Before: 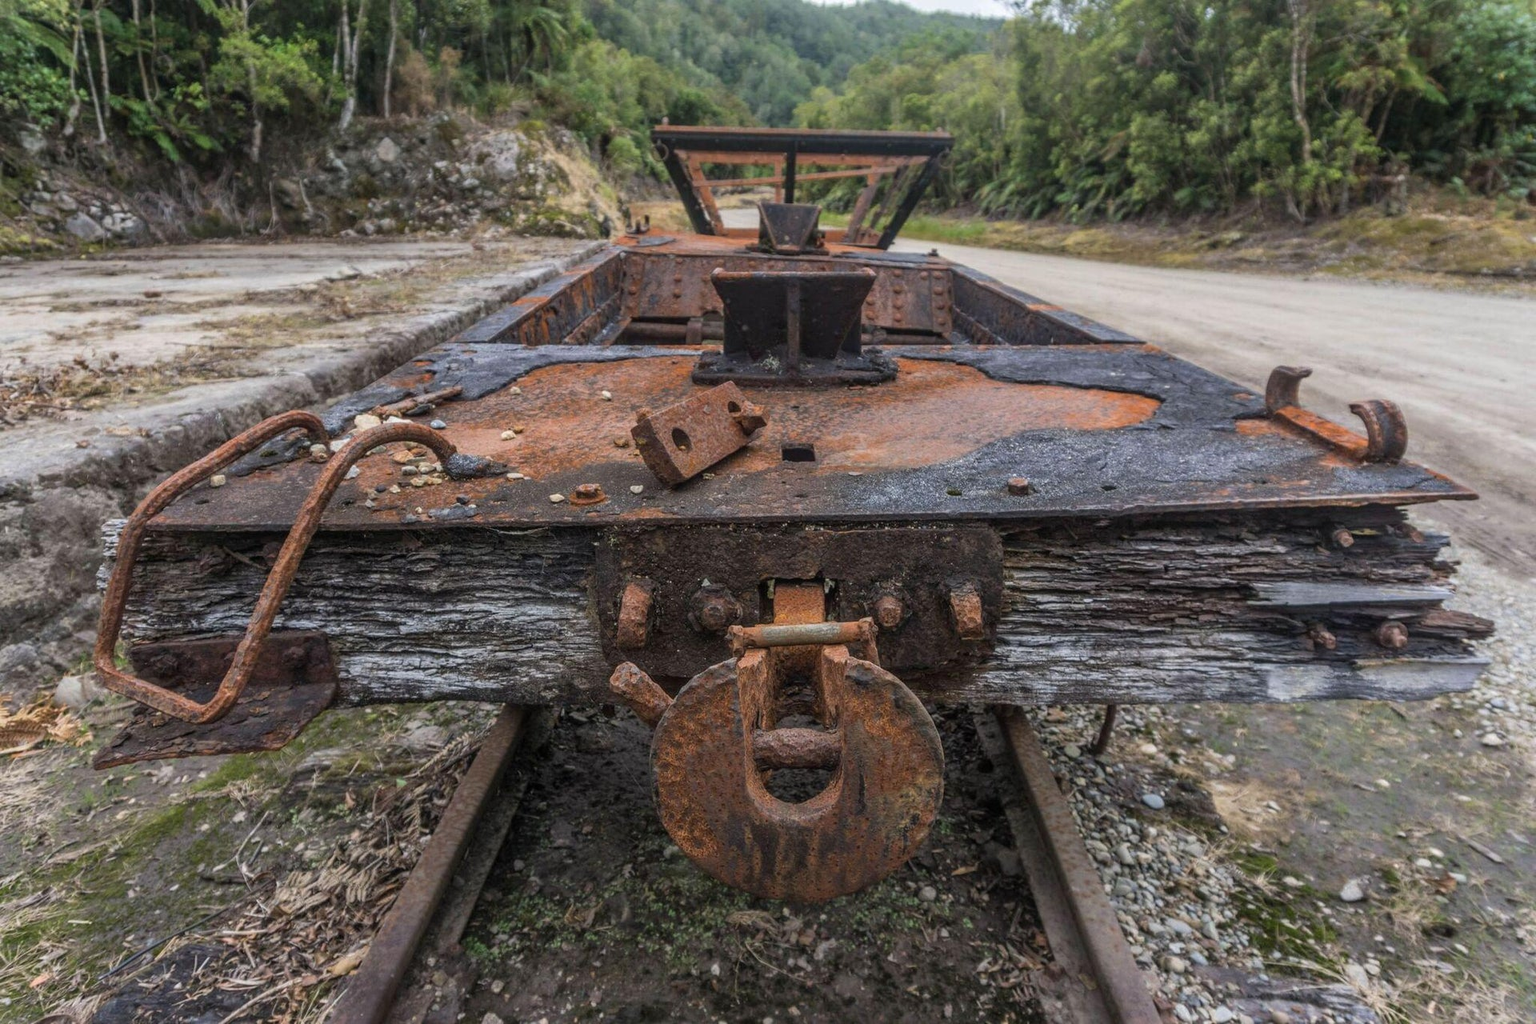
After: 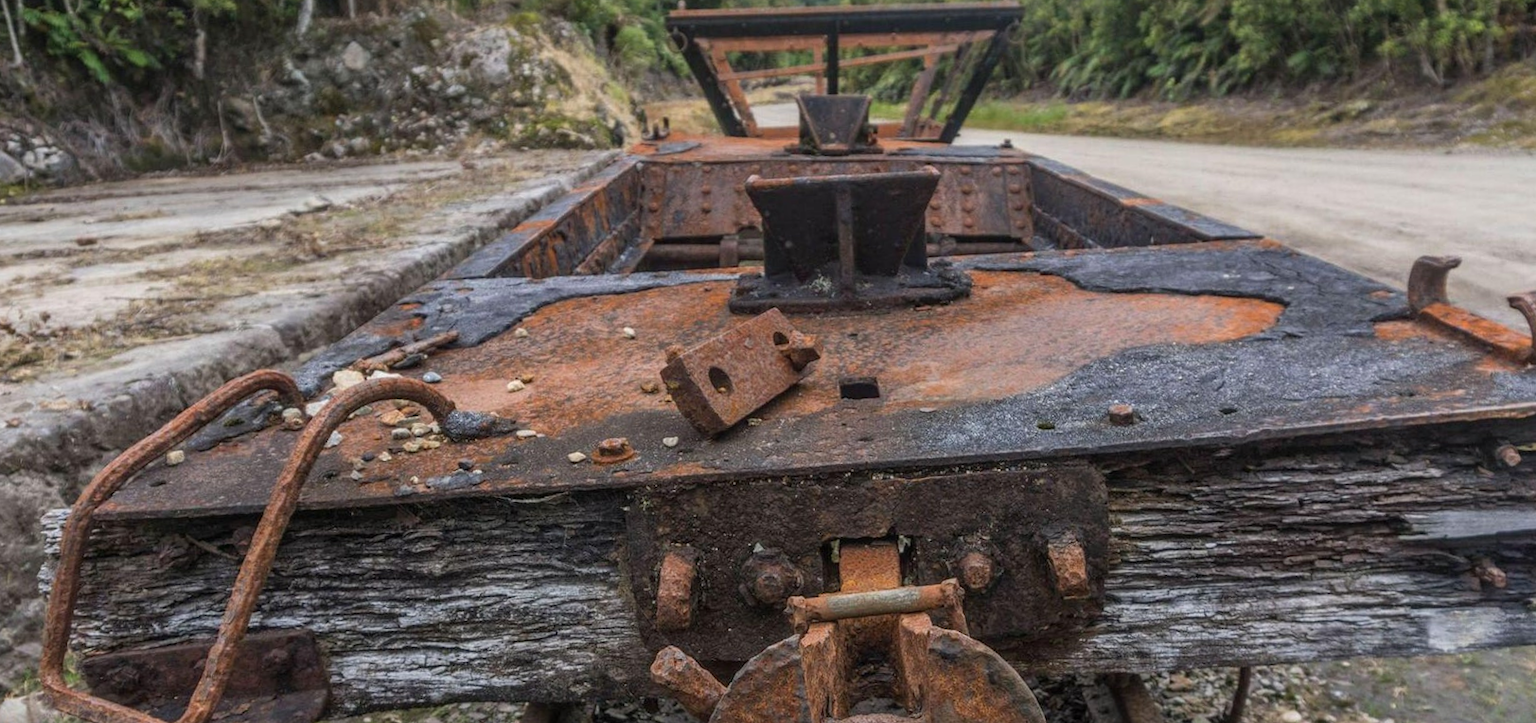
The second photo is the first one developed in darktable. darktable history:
crop: left 3.015%, top 8.969%, right 9.647%, bottom 26.457%
rotate and perspective: rotation -3°, crop left 0.031, crop right 0.968, crop top 0.07, crop bottom 0.93
